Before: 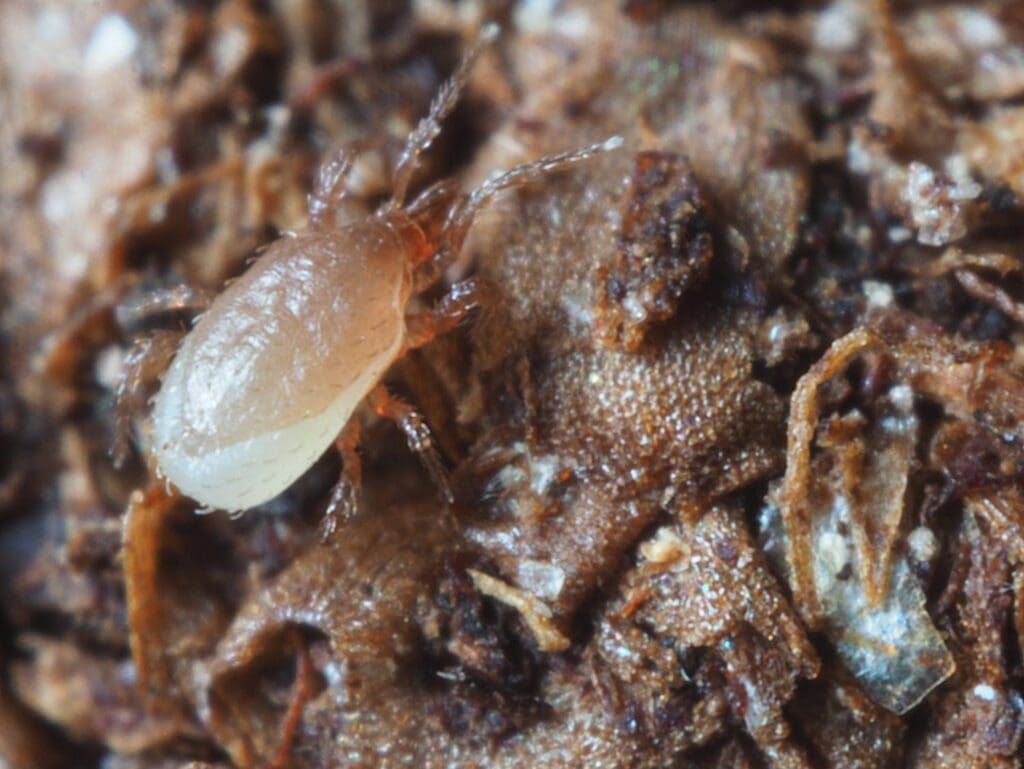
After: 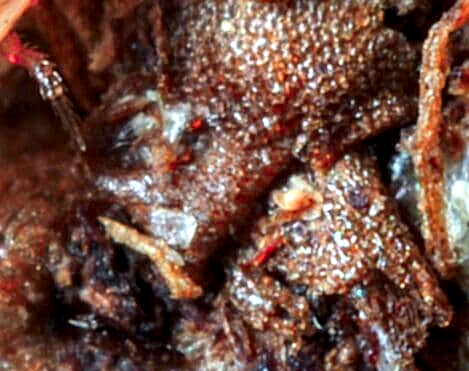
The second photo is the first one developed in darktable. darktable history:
sharpen: radius 2.167, amount 0.381, threshold 0
color zones: curves: ch1 [(0.24, 0.629) (0.75, 0.5)]; ch2 [(0.255, 0.454) (0.745, 0.491)], mix 102.12%
local contrast: highlights 60%, shadows 60%, detail 160%
shadows and highlights: radius 331.84, shadows 53.55, highlights -100, compress 94.63%, highlights color adjustment 73.23%, soften with gaussian
crop: left 35.976%, top 45.819%, right 18.162%, bottom 5.807%
haze removal: compatibility mode true, adaptive false
exposure: exposure -0.072 EV, compensate highlight preservation false
